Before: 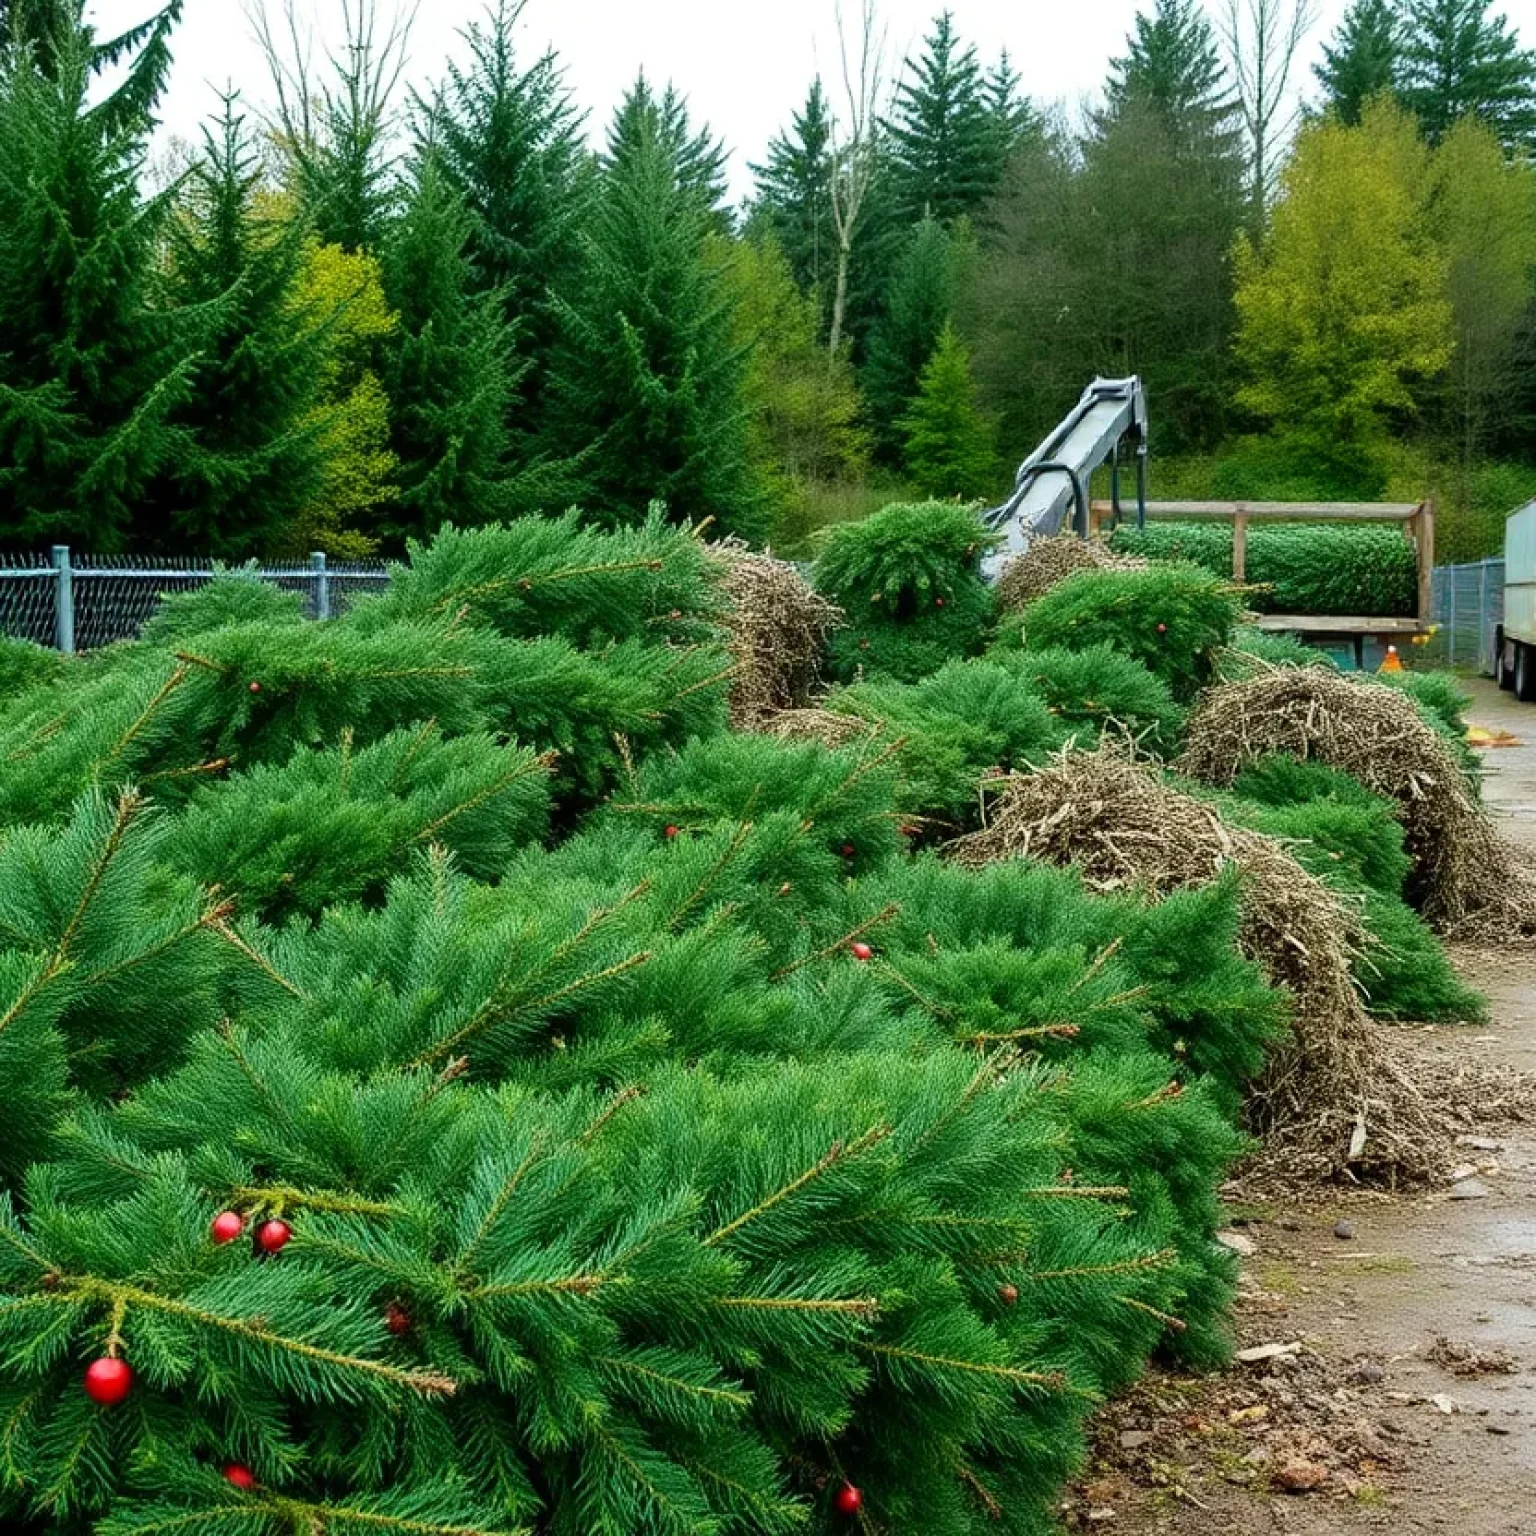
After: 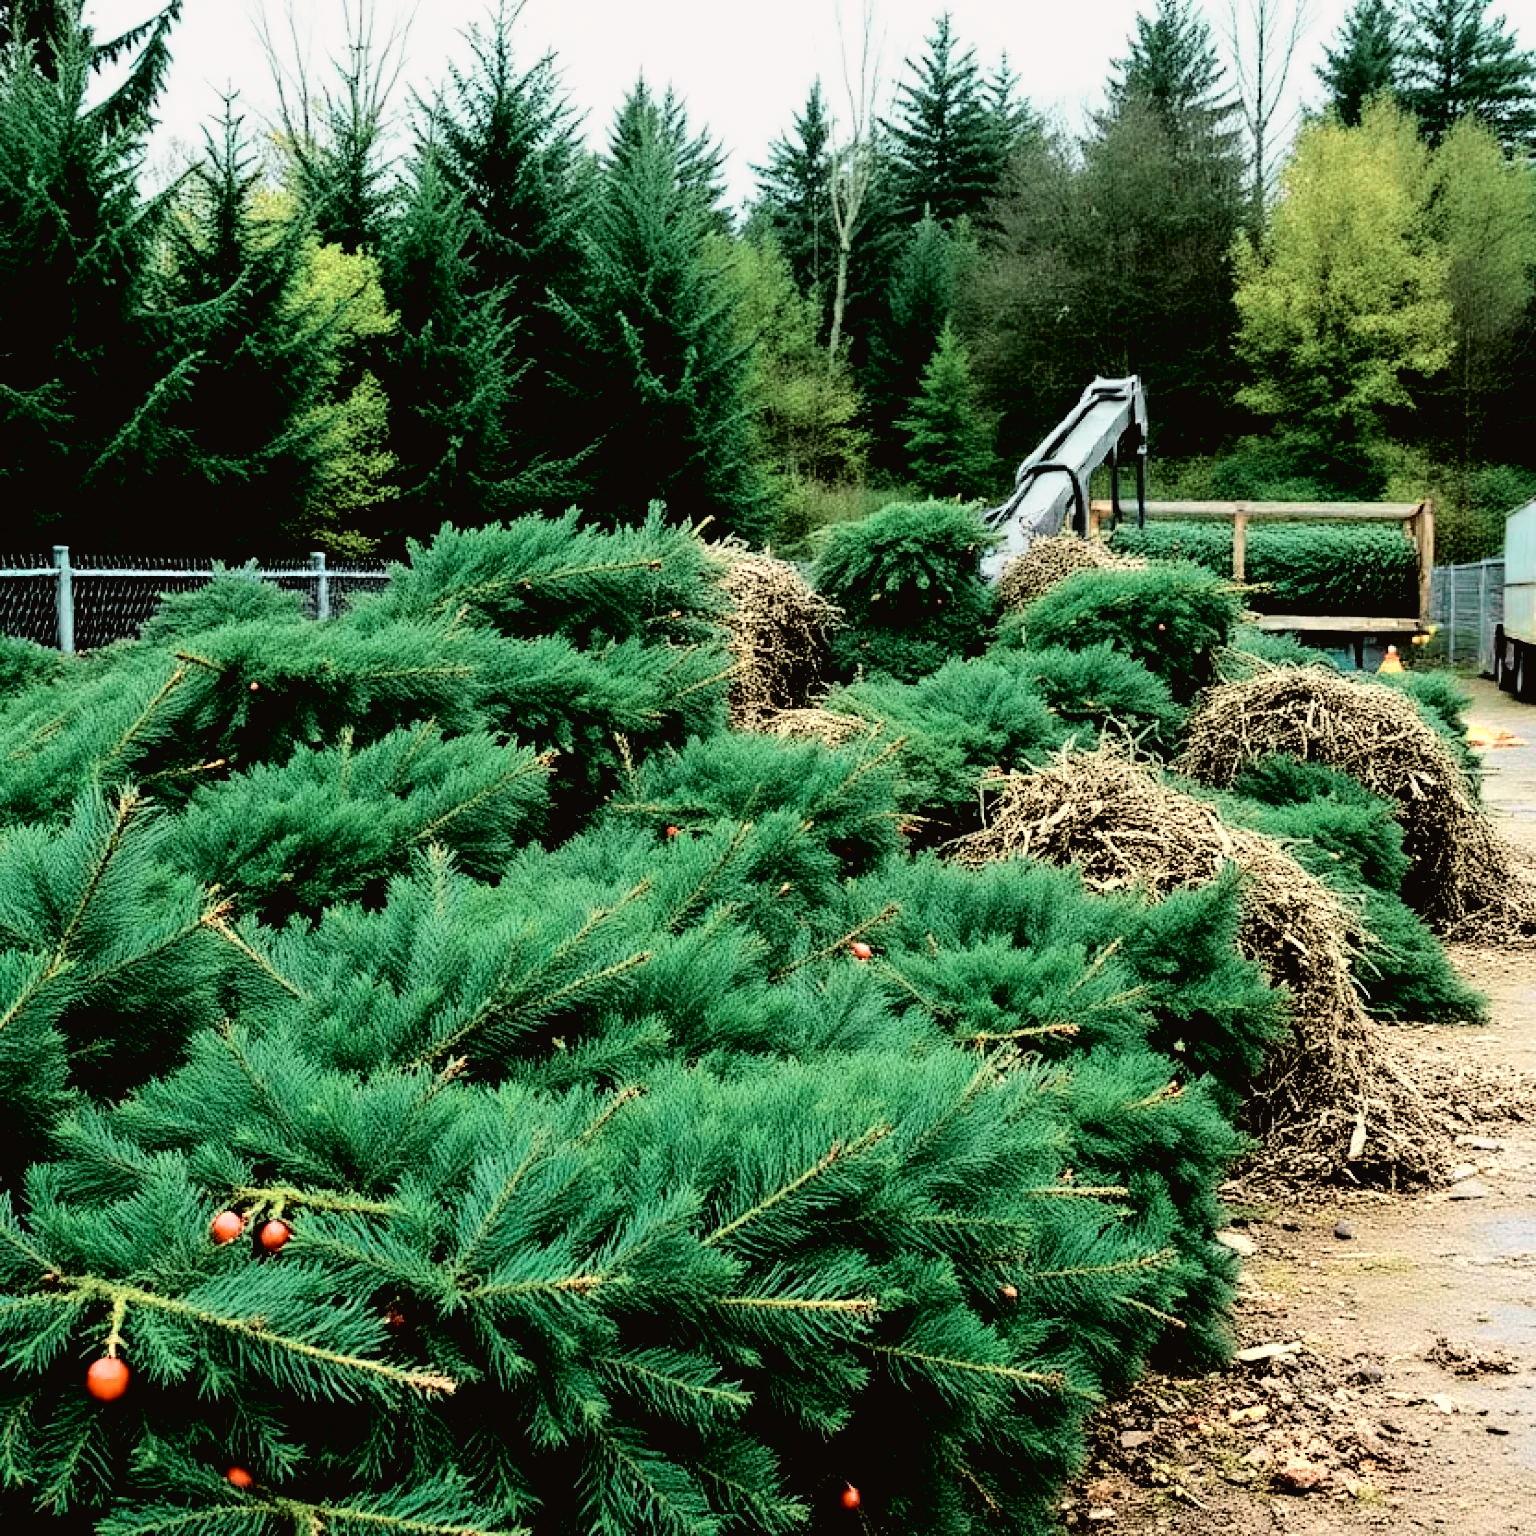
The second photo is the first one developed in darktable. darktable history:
color balance: contrast fulcrum 17.78%
tone curve: curves: ch0 [(0, 0.019) (0.066, 0.043) (0.189, 0.182) (0.359, 0.417) (0.485, 0.576) (0.656, 0.734) (0.851, 0.861) (0.997, 0.959)]; ch1 [(0, 0) (0.179, 0.123) (0.381, 0.36) (0.425, 0.41) (0.474, 0.472) (0.499, 0.501) (0.514, 0.517) (0.571, 0.584) (0.649, 0.677) (0.812, 0.856) (1, 1)]; ch2 [(0, 0) (0.246, 0.214) (0.421, 0.427) (0.459, 0.484) (0.5, 0.504) (0.518, 0.523) (0.529, 0.544) (0.56, 0.581) (0.617, 0.631) (0.744, 0.734) (0.867, 0.821) (0.993, 0.889)], color space Lab, independent channels, preserve colors none
color zones: curves: ch0 [(0.018, 0.548) (0.197, 0.654) (0.425, 0.447) (0.605, 0.658) (0.732, 0.579)]; ch1 [(0.105, 0.531) (0.224, 0.531) (0.386, 0.39) (0.618, 0.456) (0.732, 0.456) (0.956, 0.421)]; ch2 [(0.039, 0.583) (0.215, 0.465) (0.399, 0.544) (0.465, 0.548) (0.614, 0.447) (0.724, 0.43) (0.882, 0.623) (0.956, 0.632)]
filmic rgb: black relative exposure -3.64 EV, white relative exposure 2.44 EV, hardness 3.29
